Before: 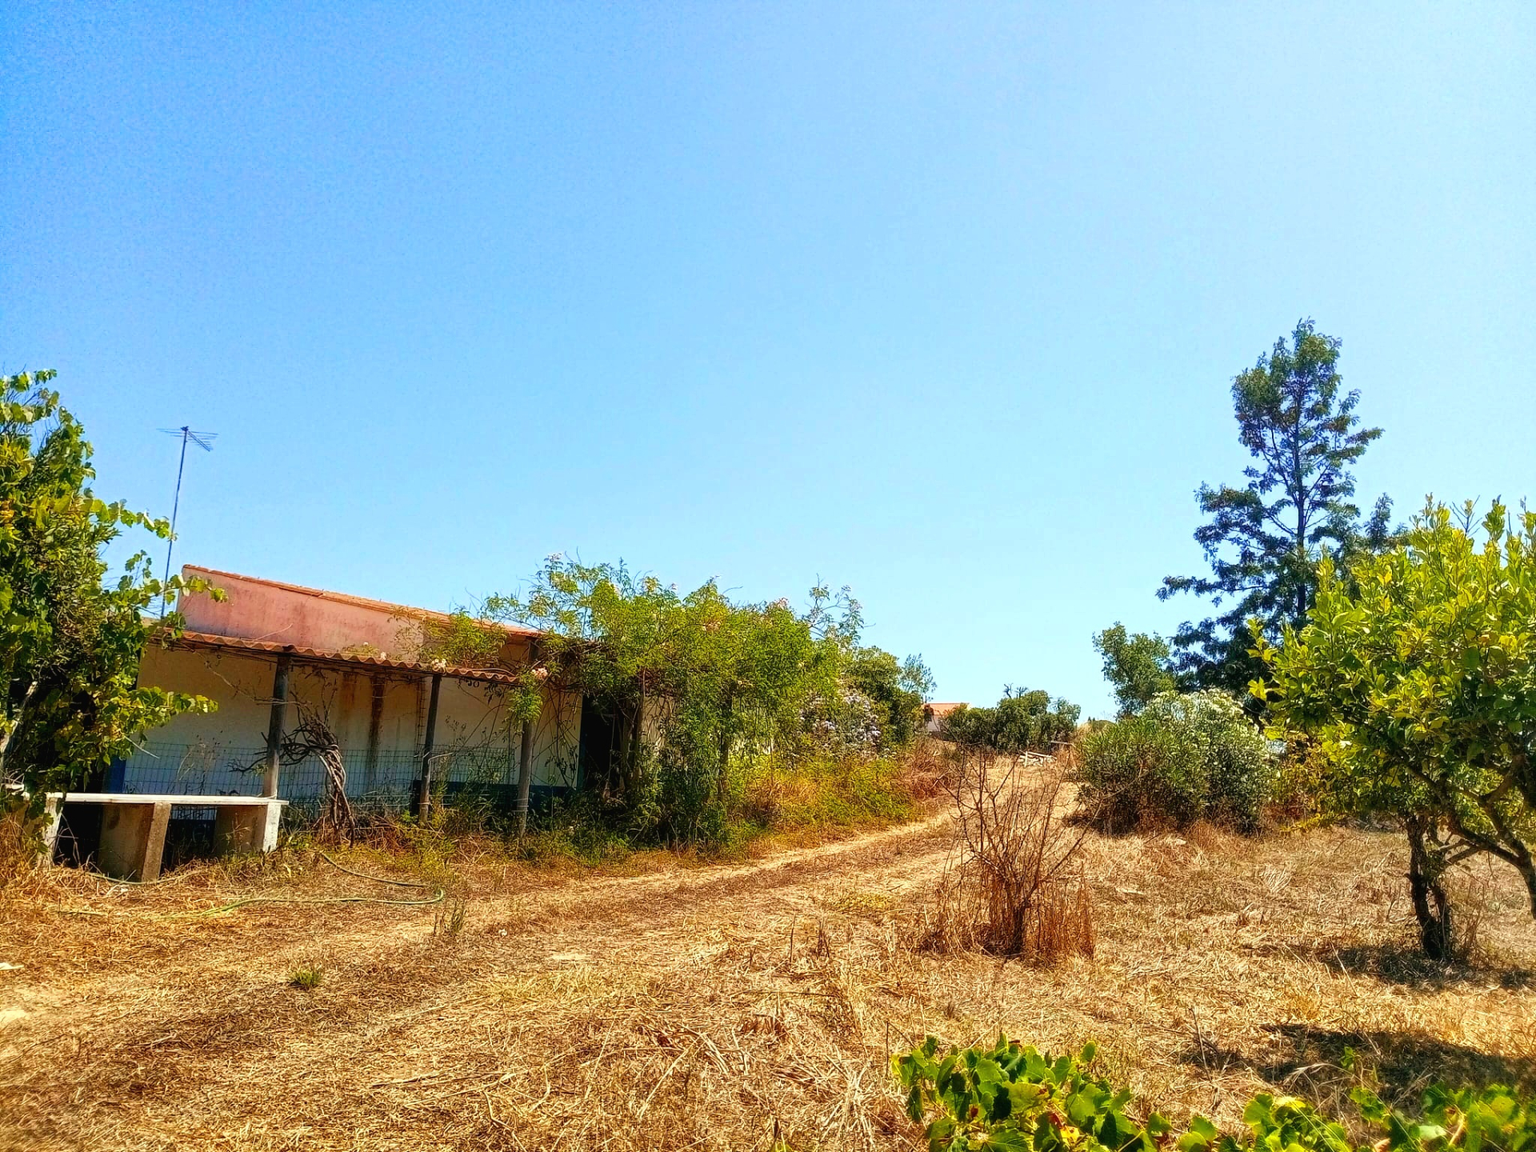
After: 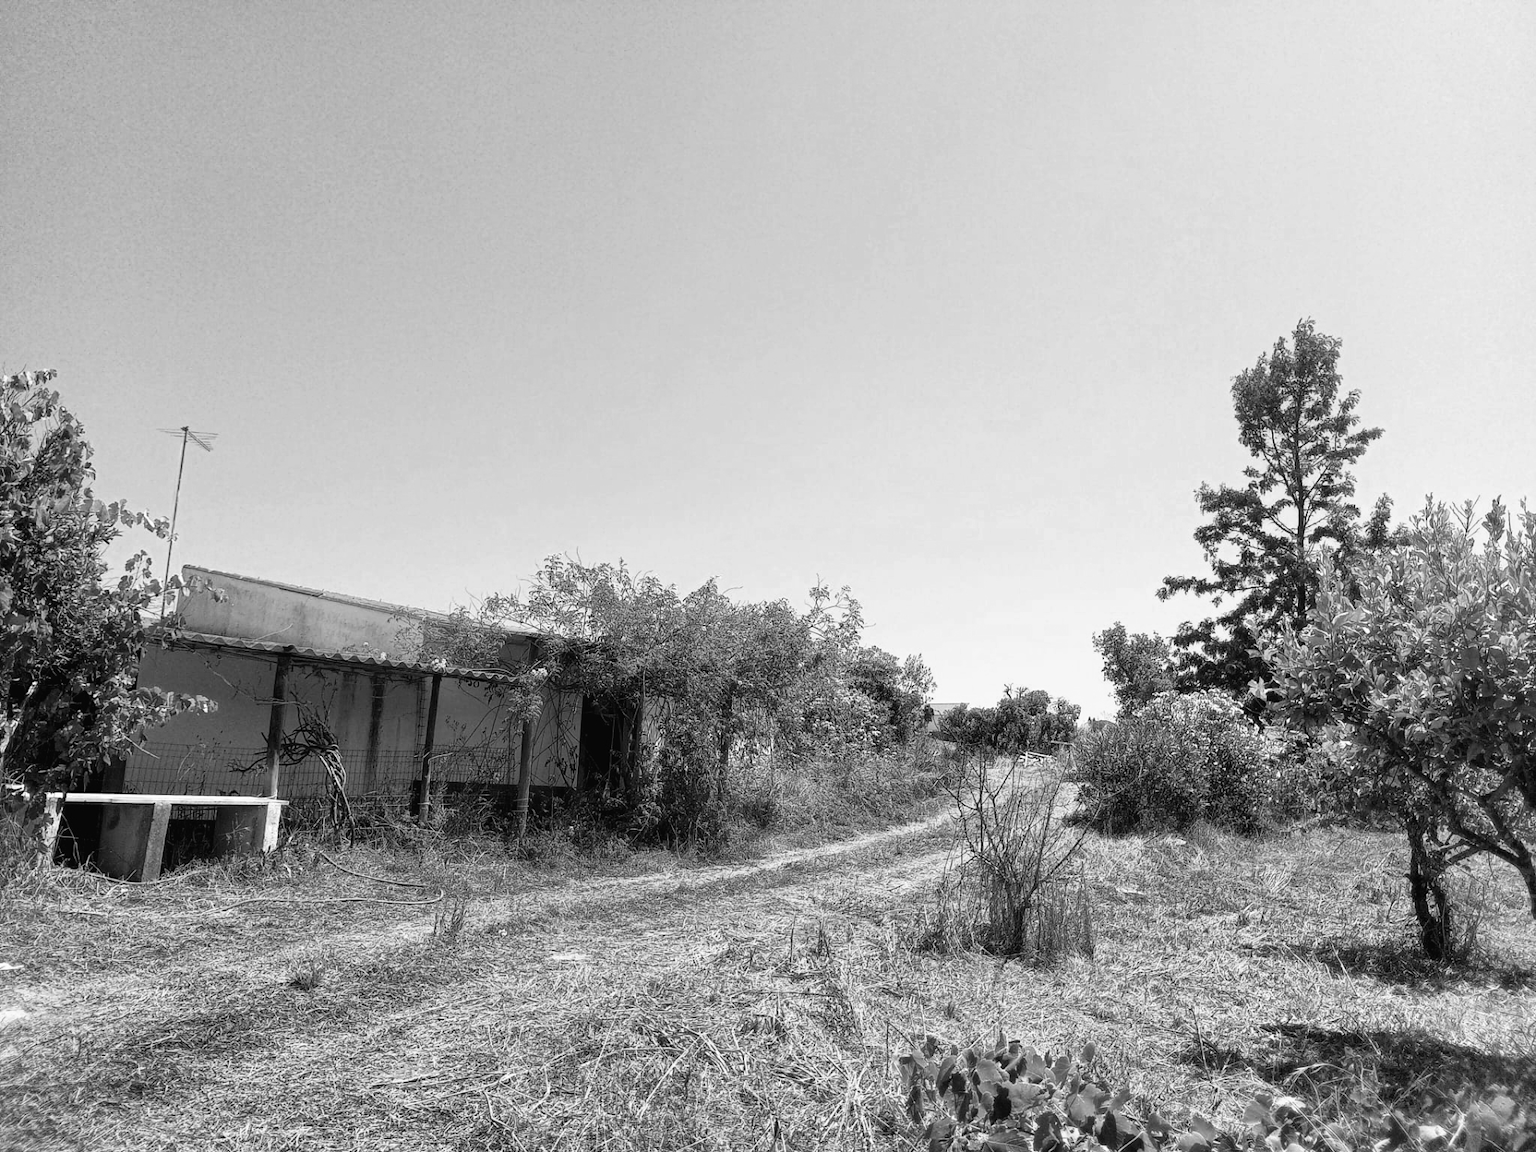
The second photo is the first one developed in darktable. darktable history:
monochrome: size 3.1
contrast brightness saturation: saturation -0.05
